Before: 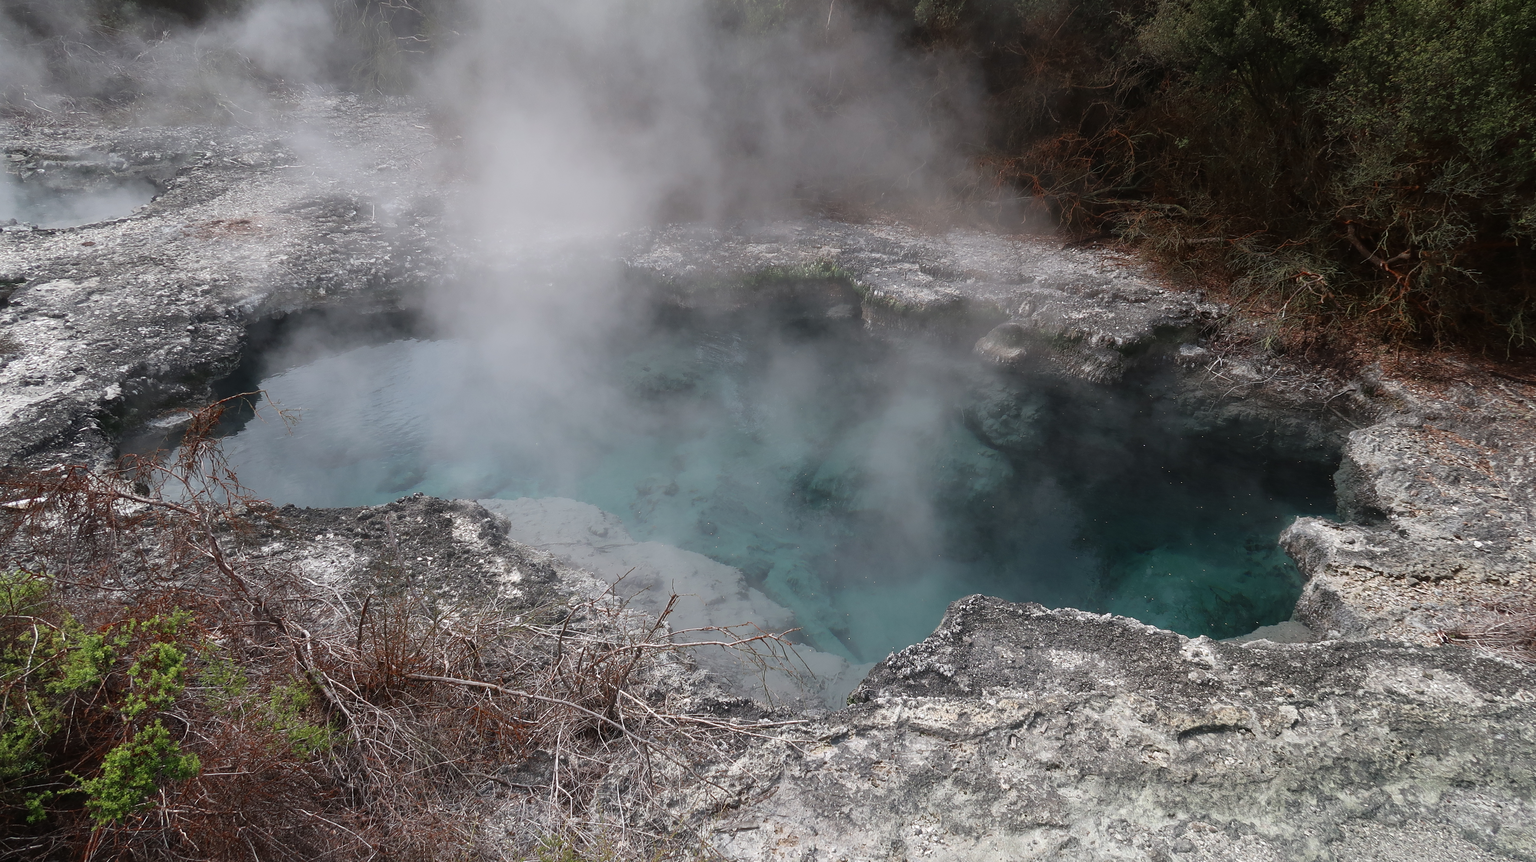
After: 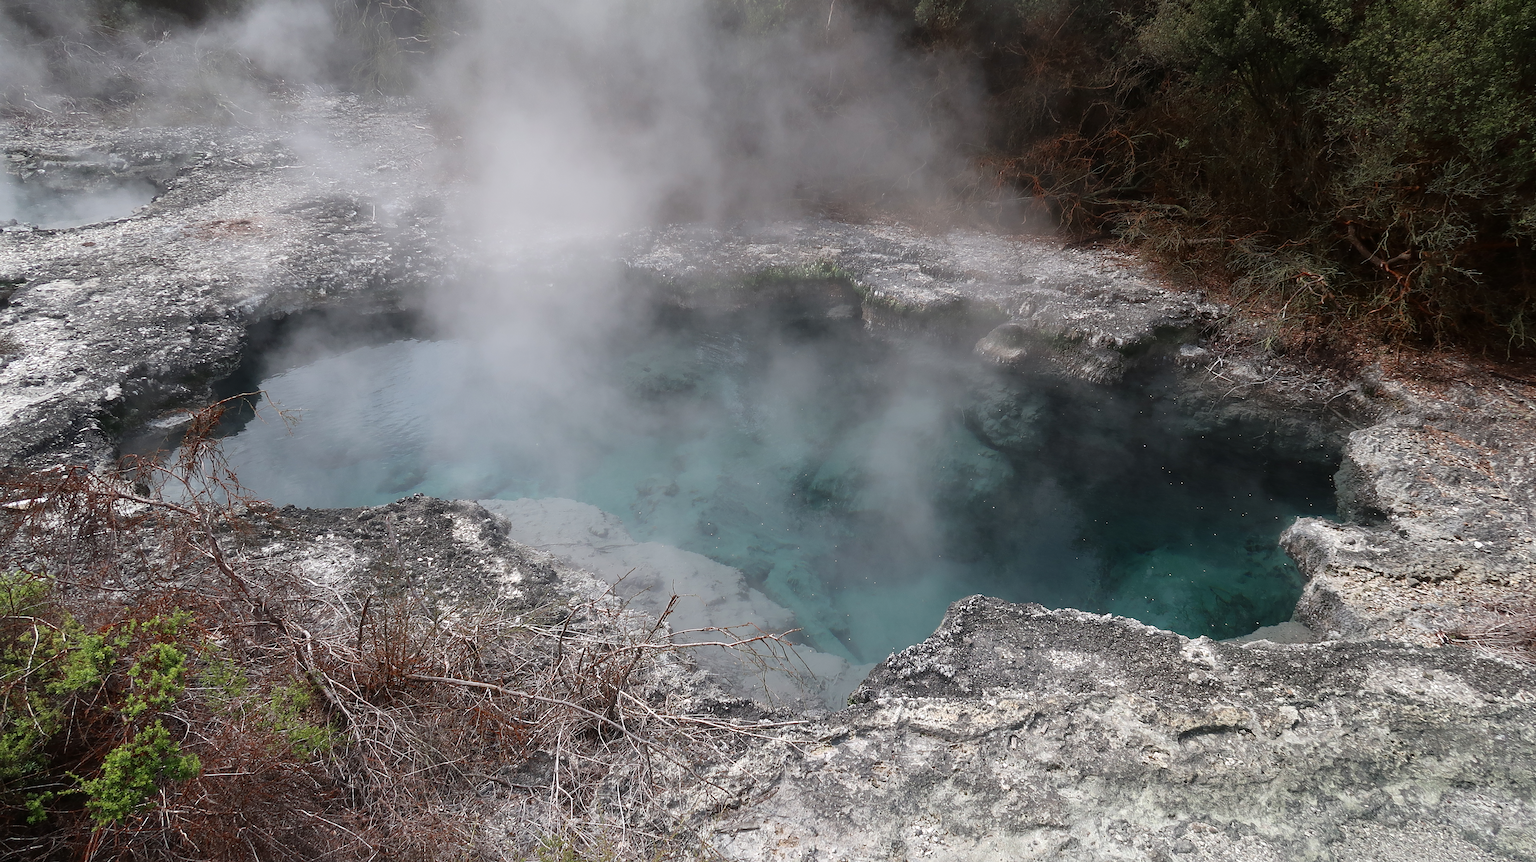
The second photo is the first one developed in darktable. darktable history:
exposure: black level correction 0.001, exposure 0.14 EV, compensate highlight preservation false
sharpen: amount 0.2
